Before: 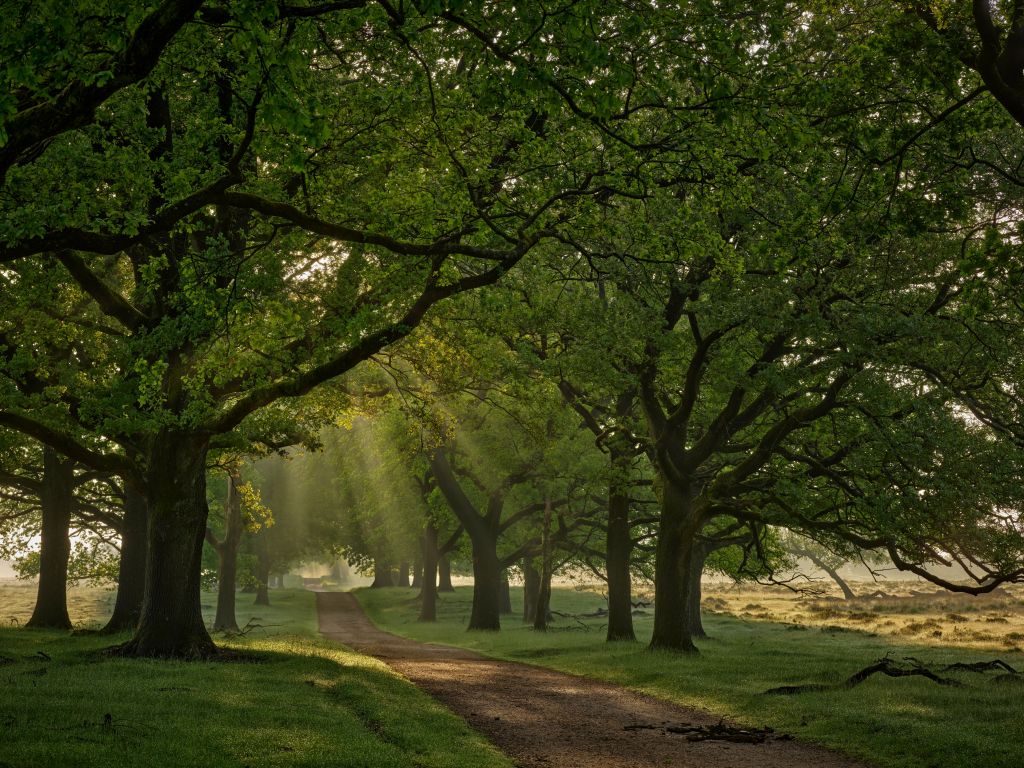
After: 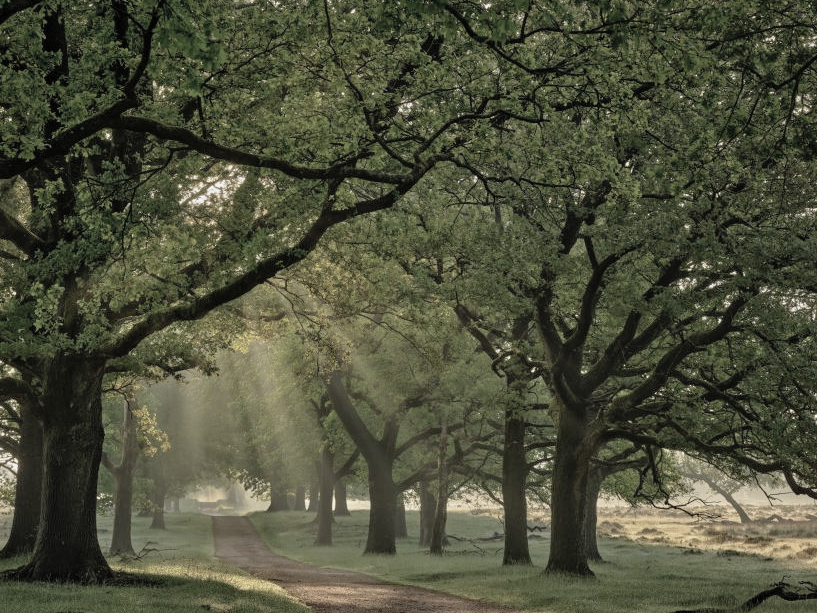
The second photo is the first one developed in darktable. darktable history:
tone curve: curves: ch0 [(0, 0) (0.058, 0.027) (0.214, 0.183) (0.304, 0.288) (0.561, 0.554) (0.687, 0.677) (0.768, 0.768) (0.858, 0.861) (0.986, 0.957)]; ch1 [(0, 0) (0.172, 0.123) (0.312, 0.296) (0.437, 0.429) (0.471, 0.469) (0.502, 0.5) (0.513, 0.515) (0.583, 0.604) (0.631, 0.659) (0.703, 0.721) (0.889, 0.924) (1, 1)]; ch2 [(0, 0) (0.411, 0.424) (0.485, 0.497) (0.502, 0.5) (0.517, 0.511) (0.566, 0.573) (0.622, 0.613) (0.709, 0.677) (1, 1)], preserve colors none
crop and rotate: left 10.16%, top 9.974%, right 9.959%, bottom 10.11%
contrast brightness saturation: brightness 0.182, saturation -0.483
